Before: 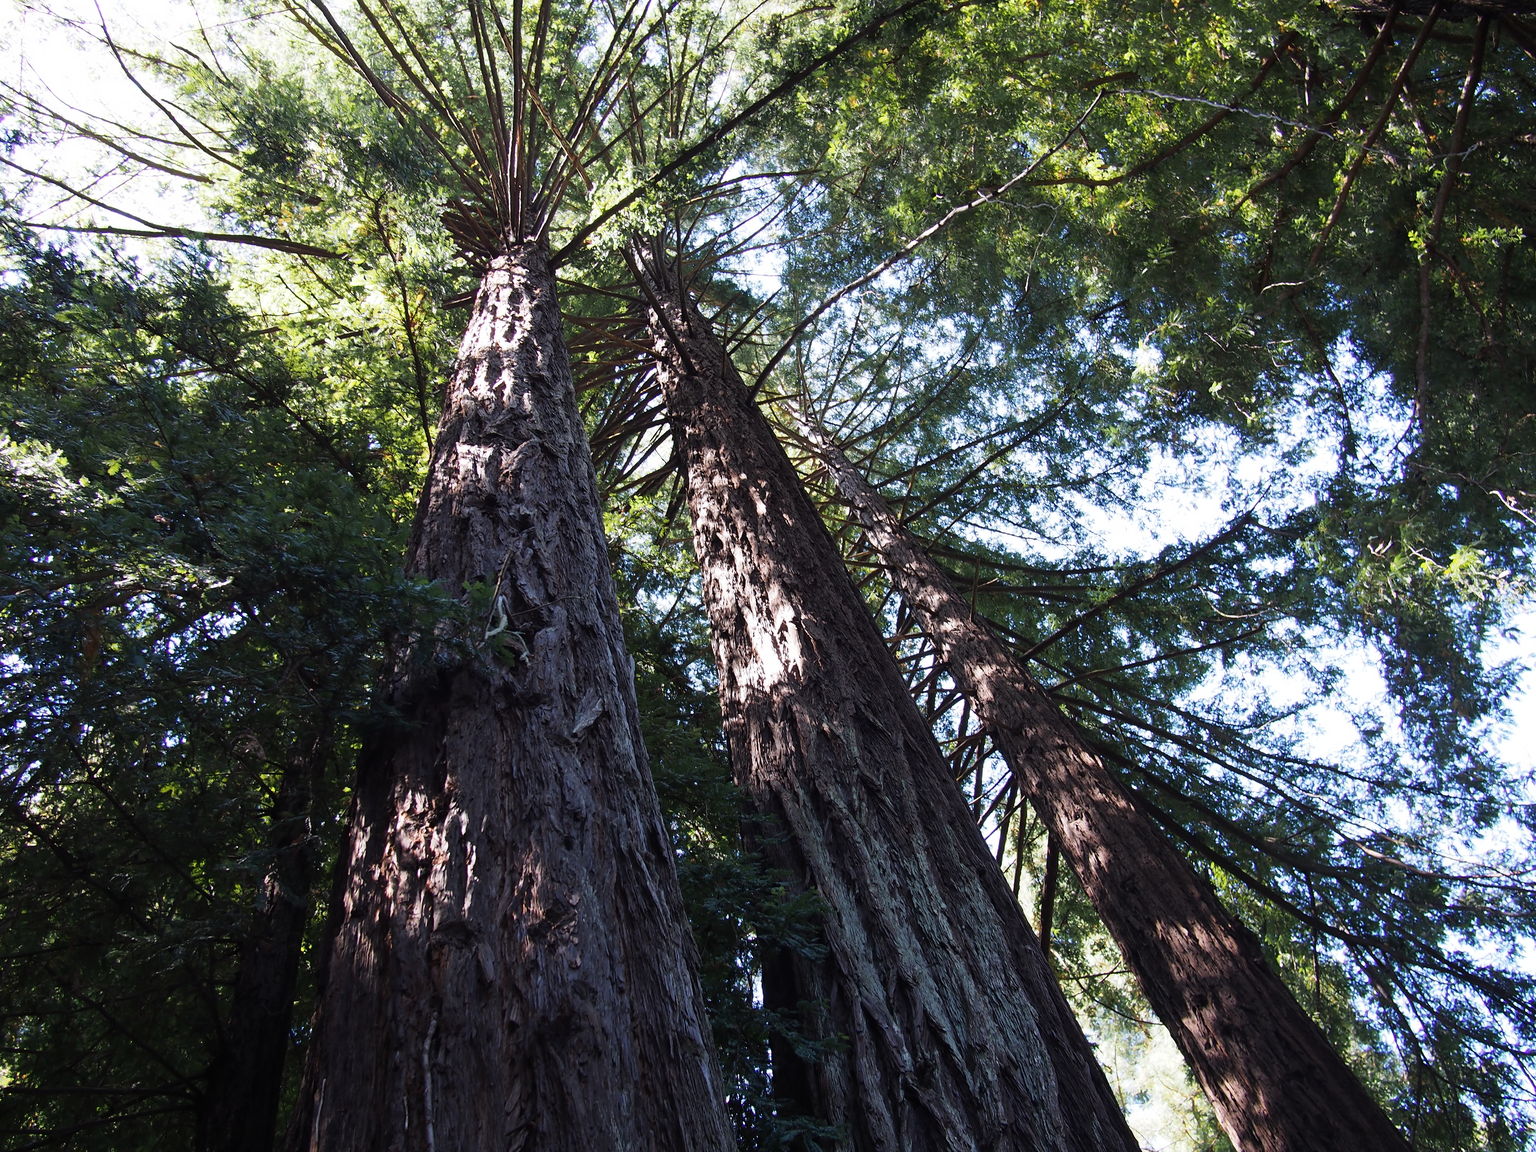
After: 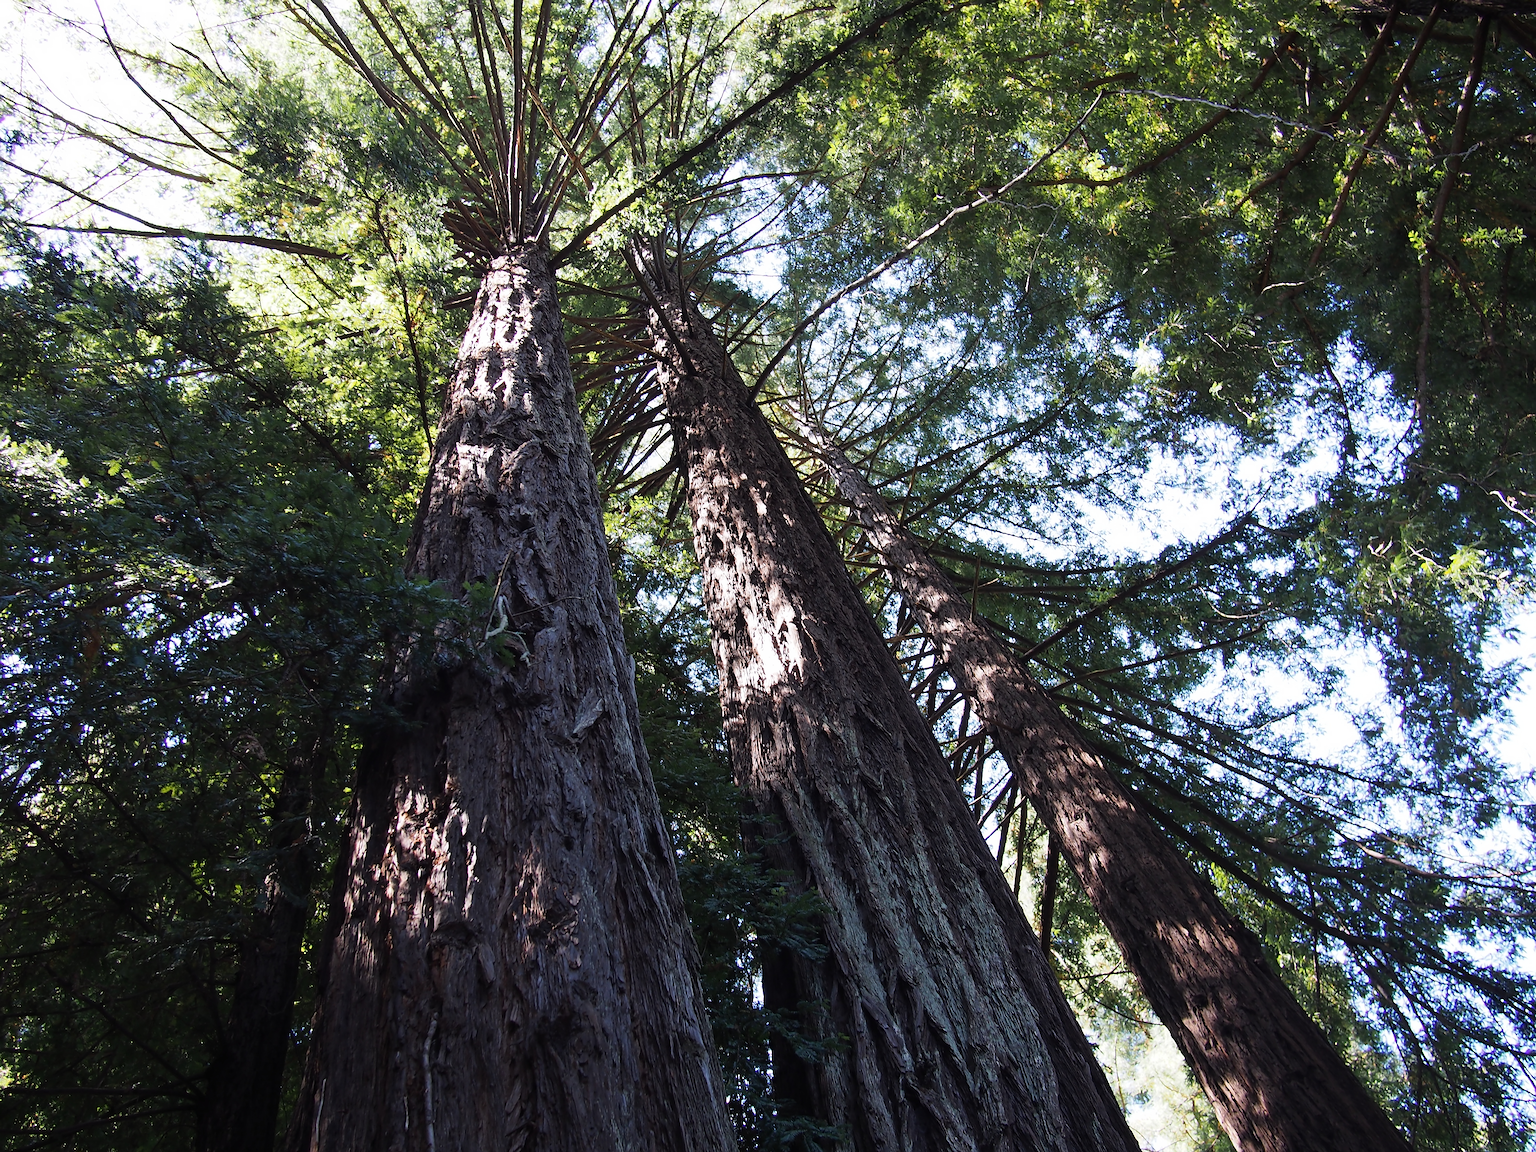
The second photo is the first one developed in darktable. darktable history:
sharpen: radius 1.87, amount 0.407, threshold 1.601
